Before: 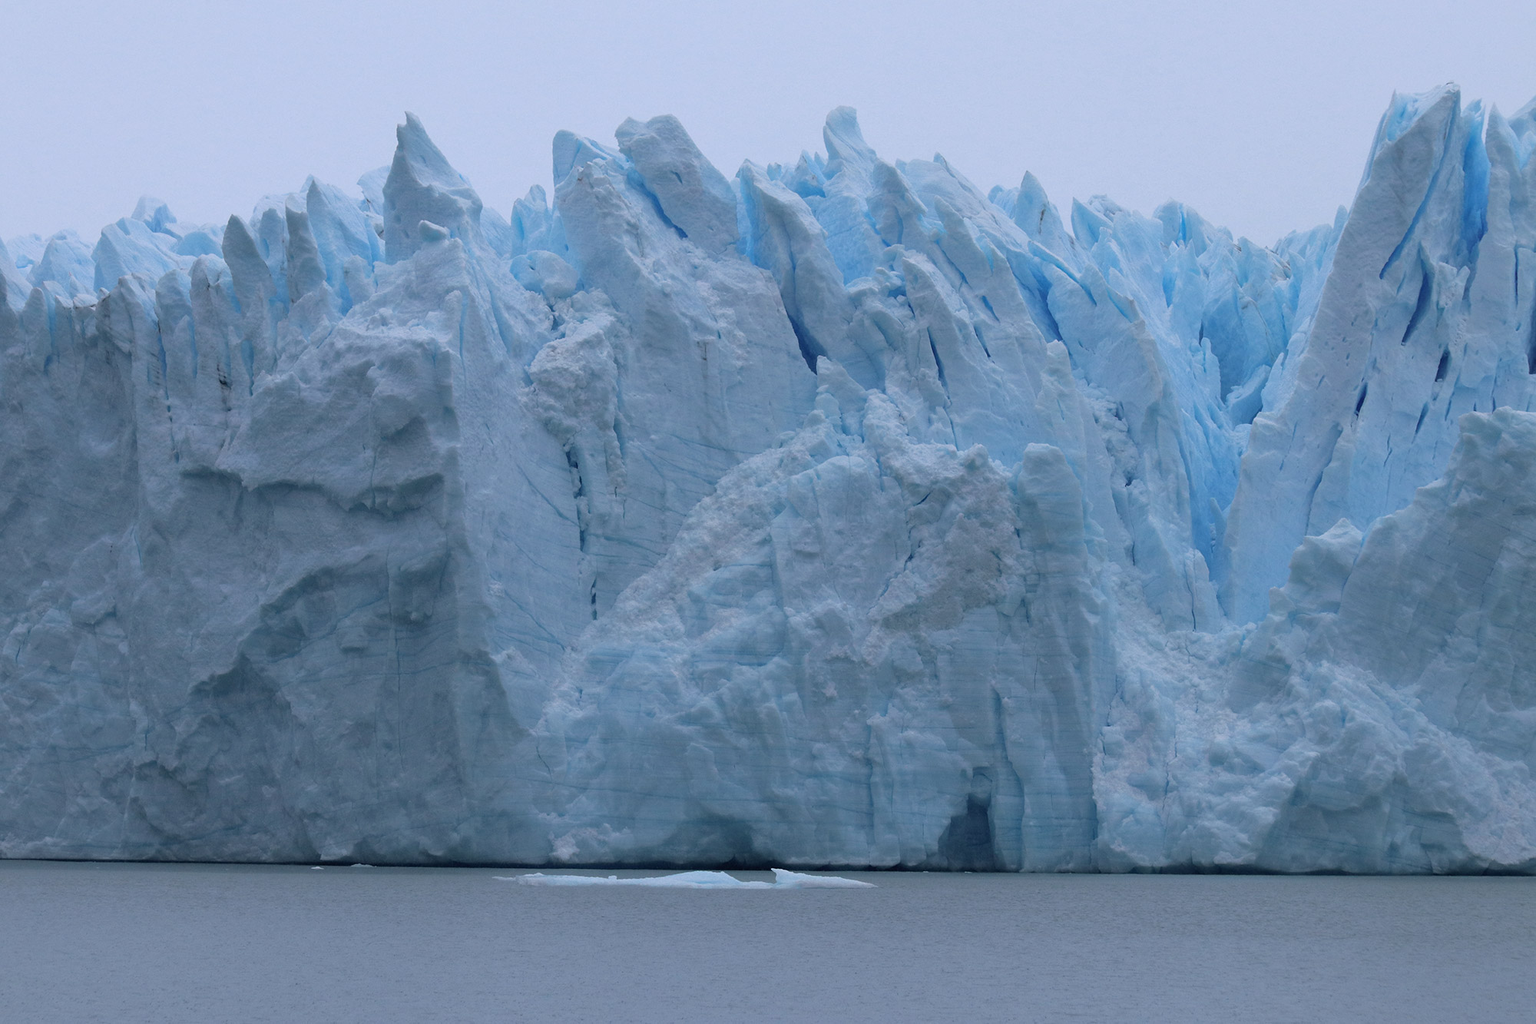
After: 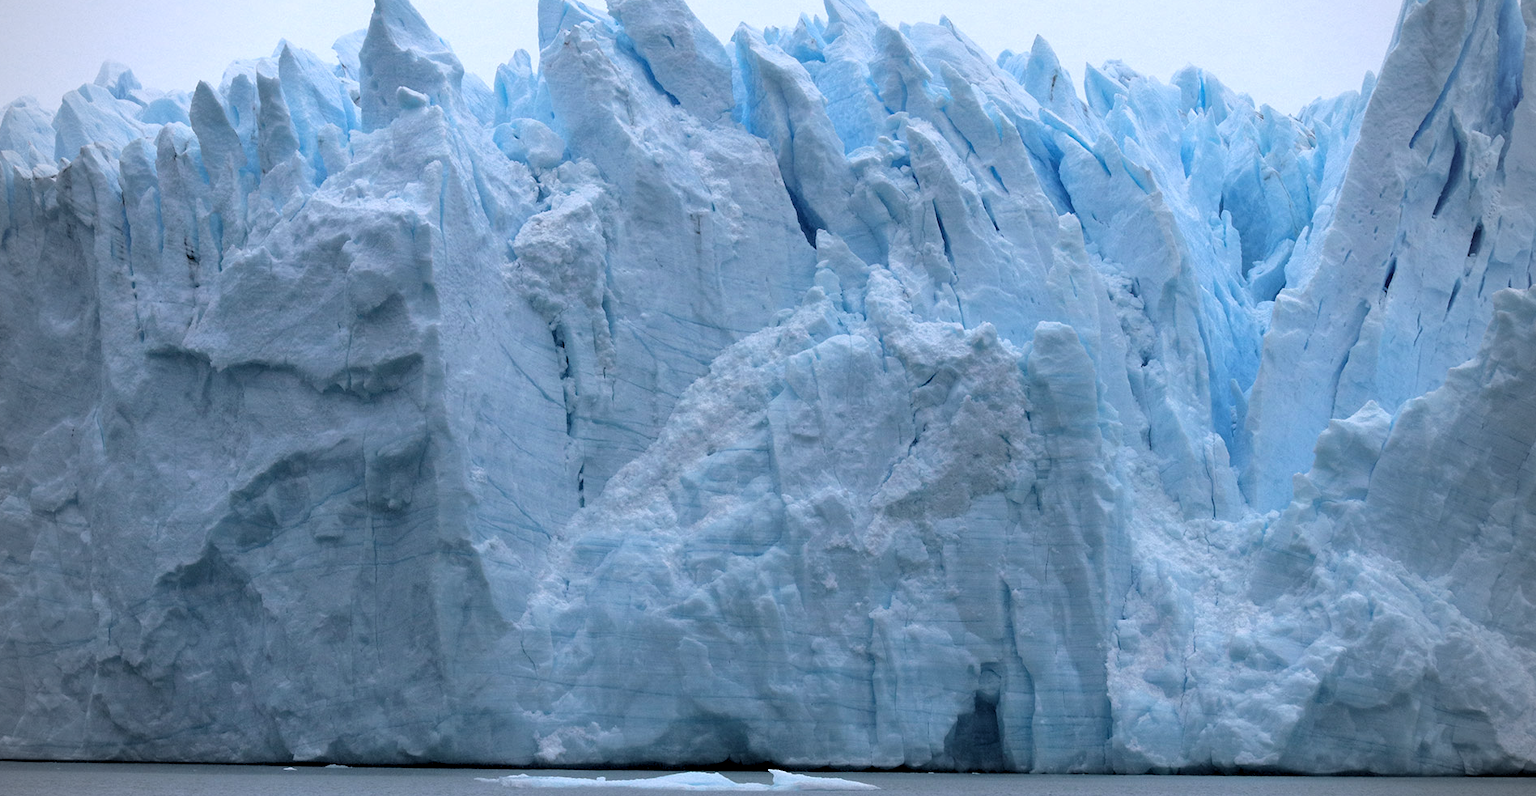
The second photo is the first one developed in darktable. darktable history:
vignetting: on, module defaults
crop and rotate: left 2.793%, top 13.51%, right 2.261%, bottom 12.602%
local contrast: highlights 101%, shadows 100%, detail 120%, midtone range 0.2
levels: levels [0.062, 0.494, 0.925]
exposure: black level correction 0.005, exposure 0.276 EV, compensate highlight preservation false
